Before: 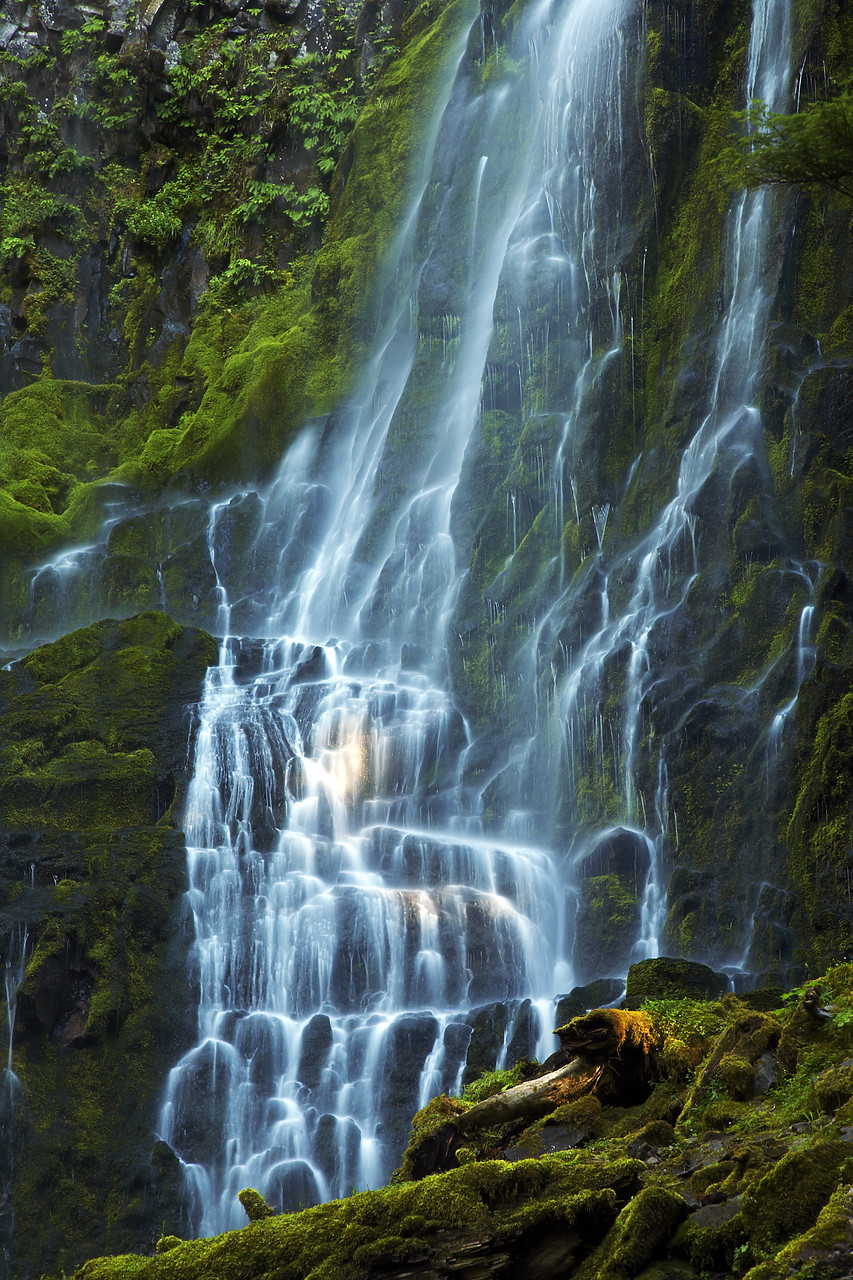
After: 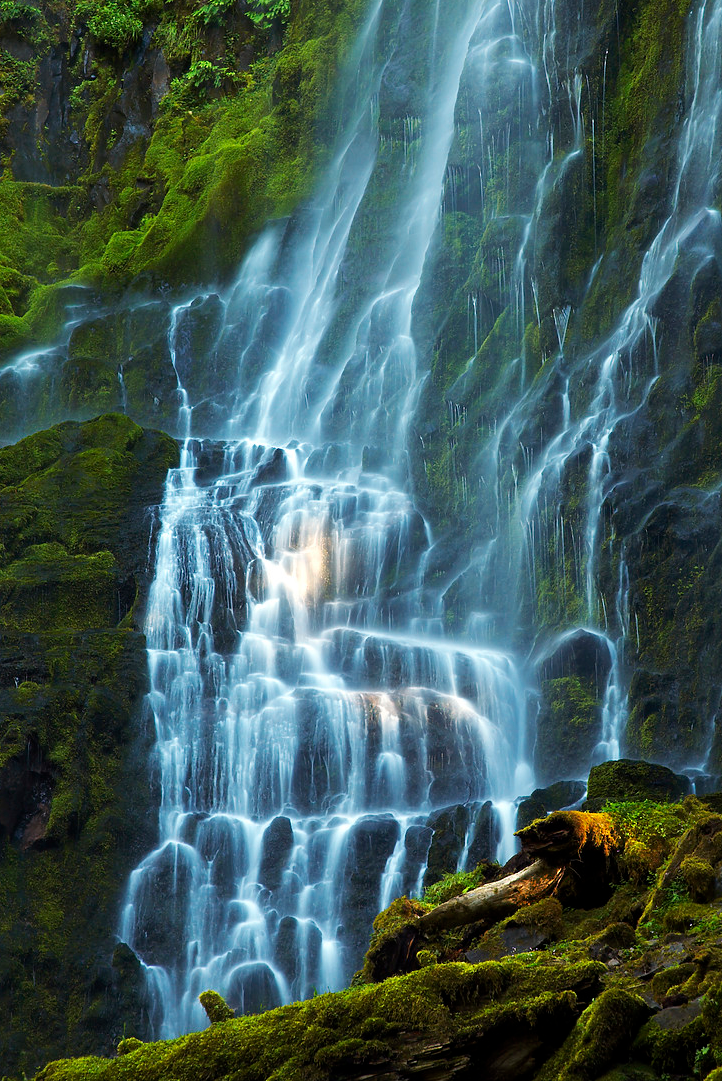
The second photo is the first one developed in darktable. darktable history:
crop and rotate: left 4.64%, top 15.527%, right 10.662%
